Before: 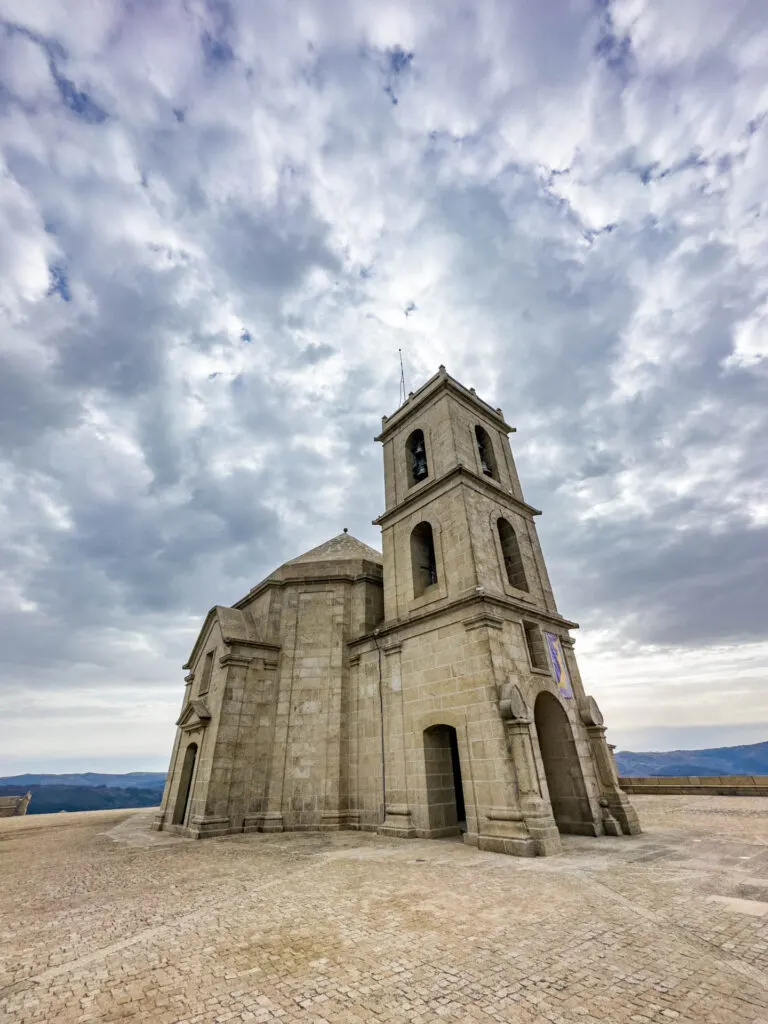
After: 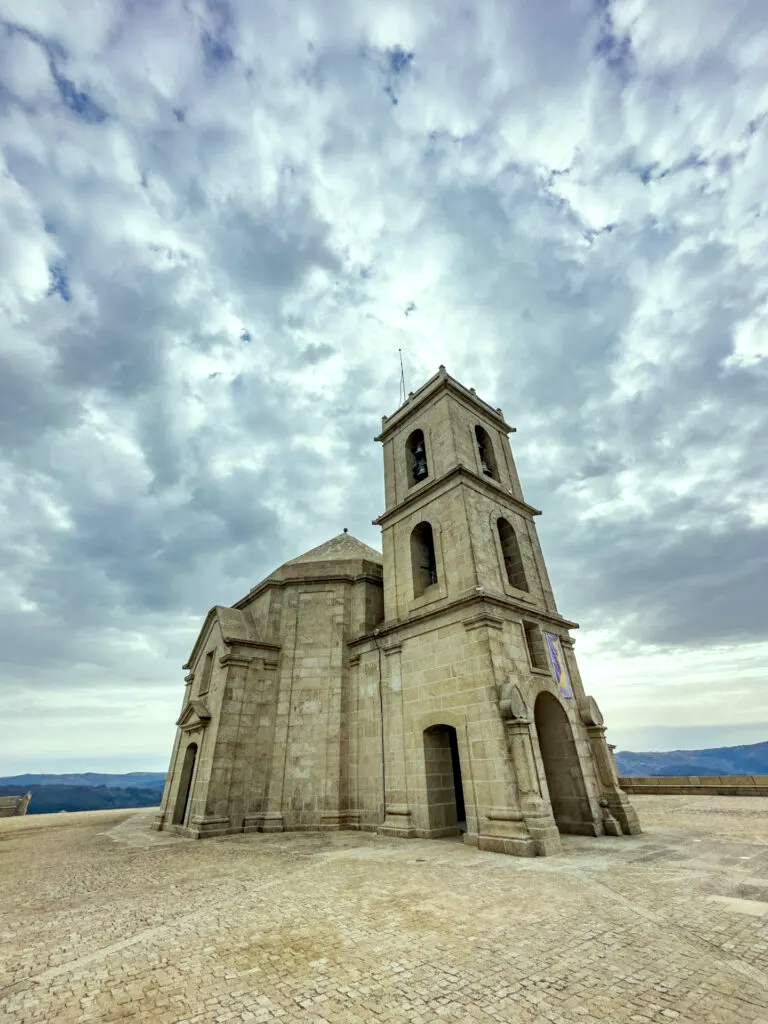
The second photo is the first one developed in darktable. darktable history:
exposure: black level correction 0.002, exposure 0.145 EV, compensate highlight preservation false
color correction: highlights a* -8.42, highlights b* 3.67
